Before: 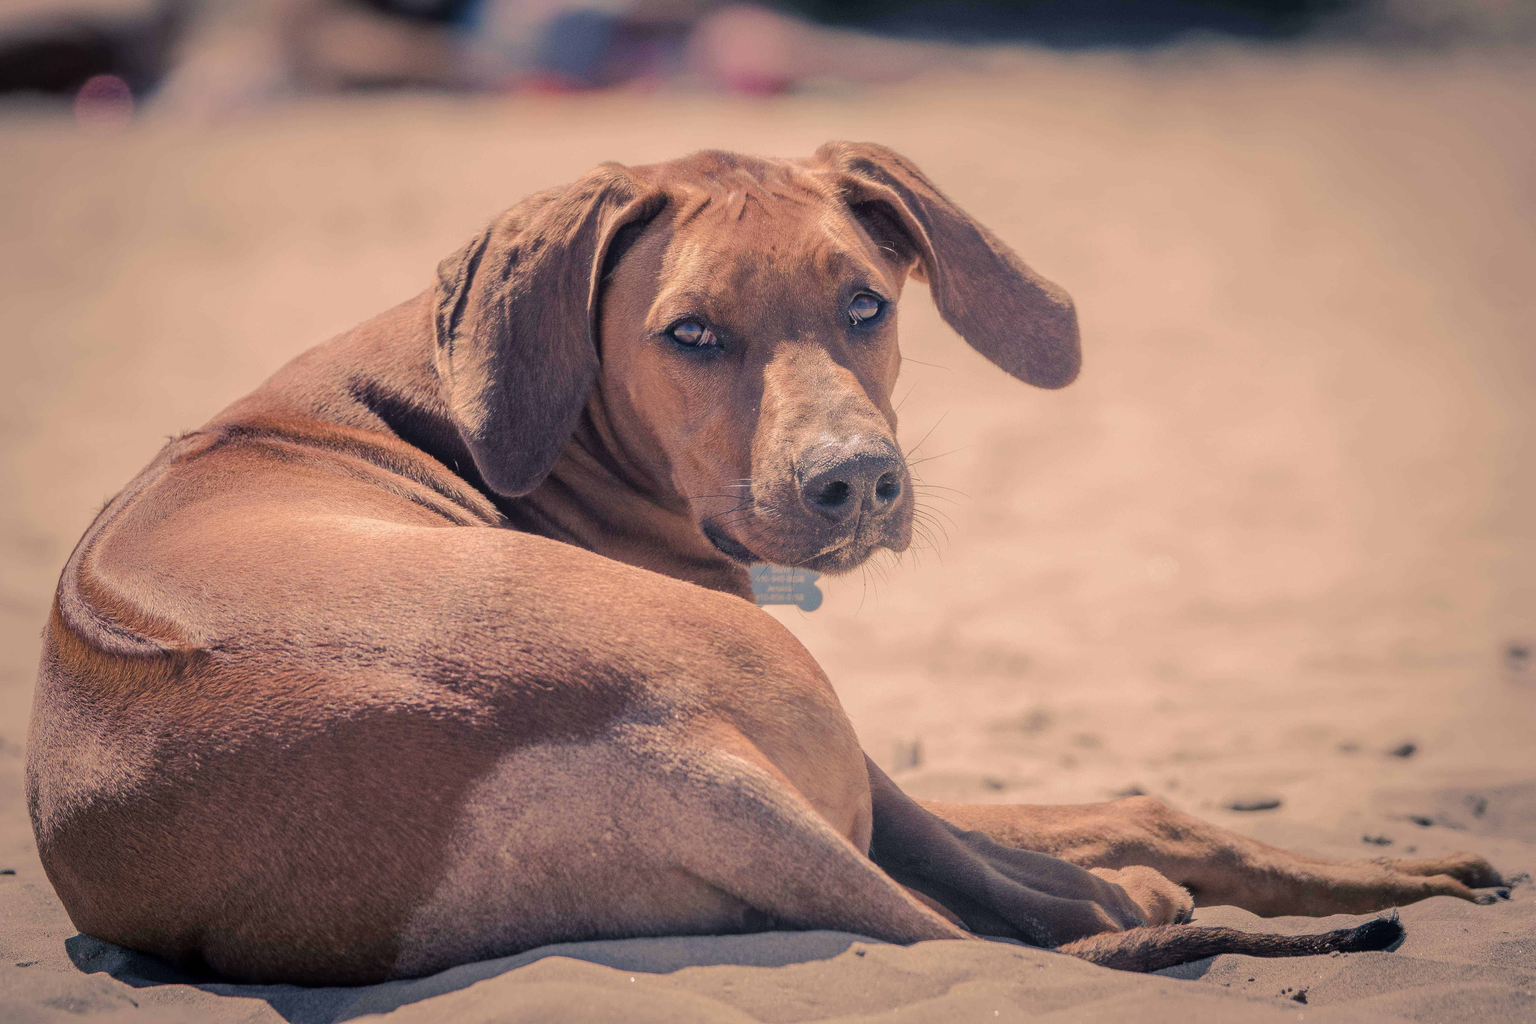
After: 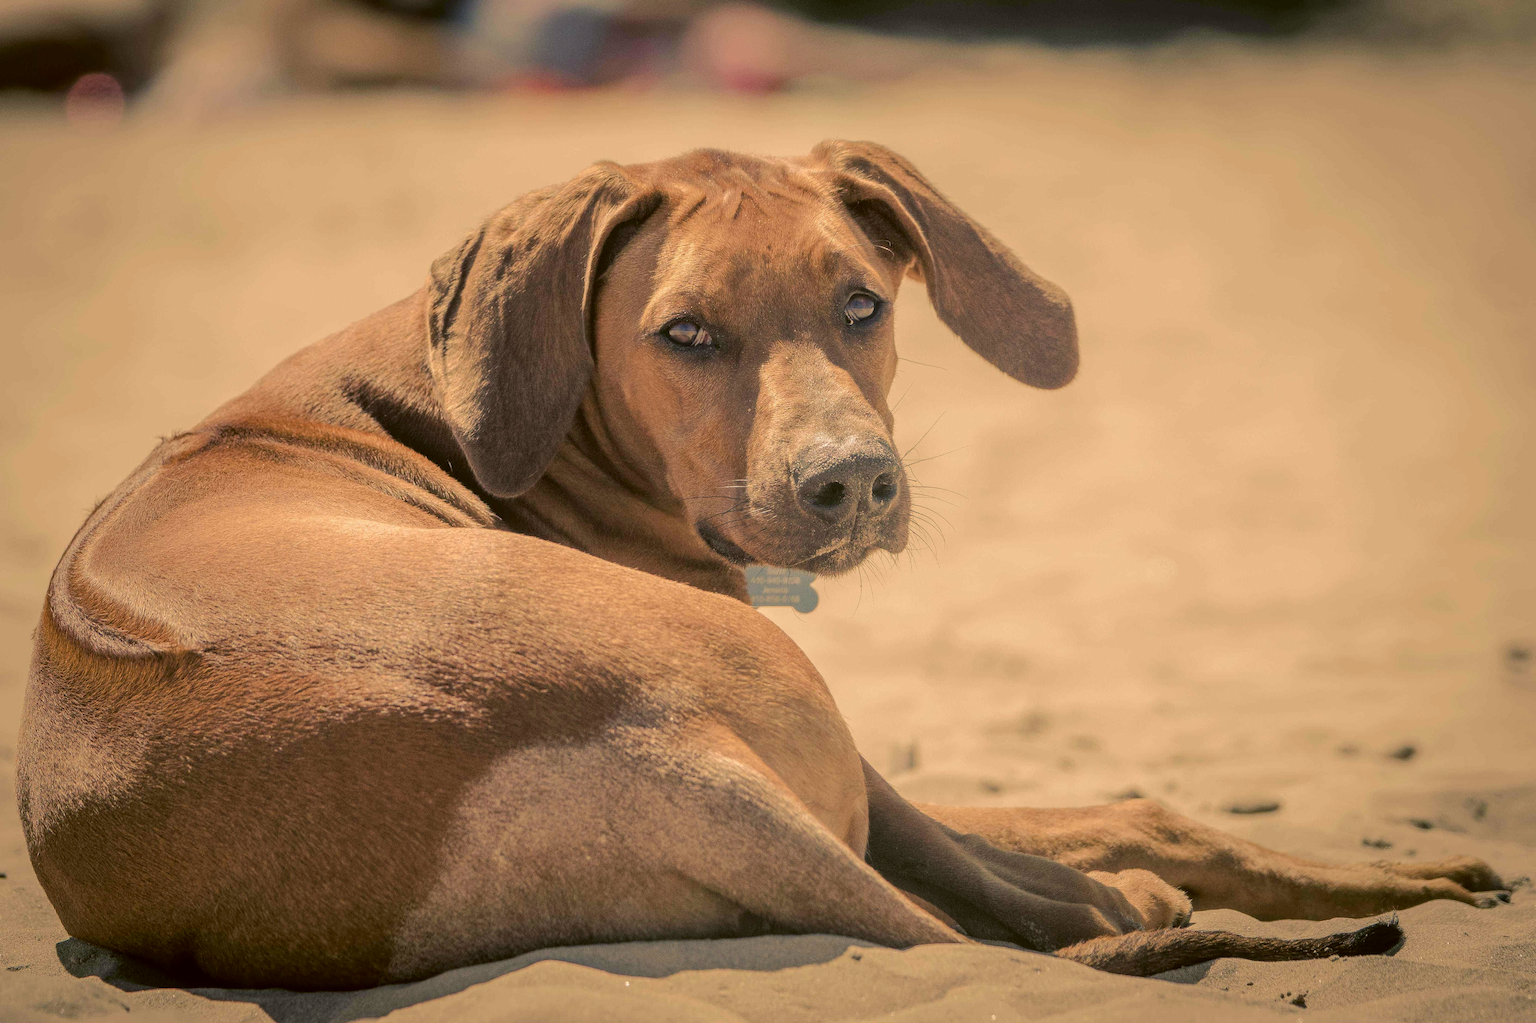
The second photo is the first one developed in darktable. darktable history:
crop and rotate: left 0.638%, top 0.275%, bottom 0.388%
color correction: highlights a* -1.25, highlights b* 10.49, shadows a* 0.222, shadows b* 19.84
